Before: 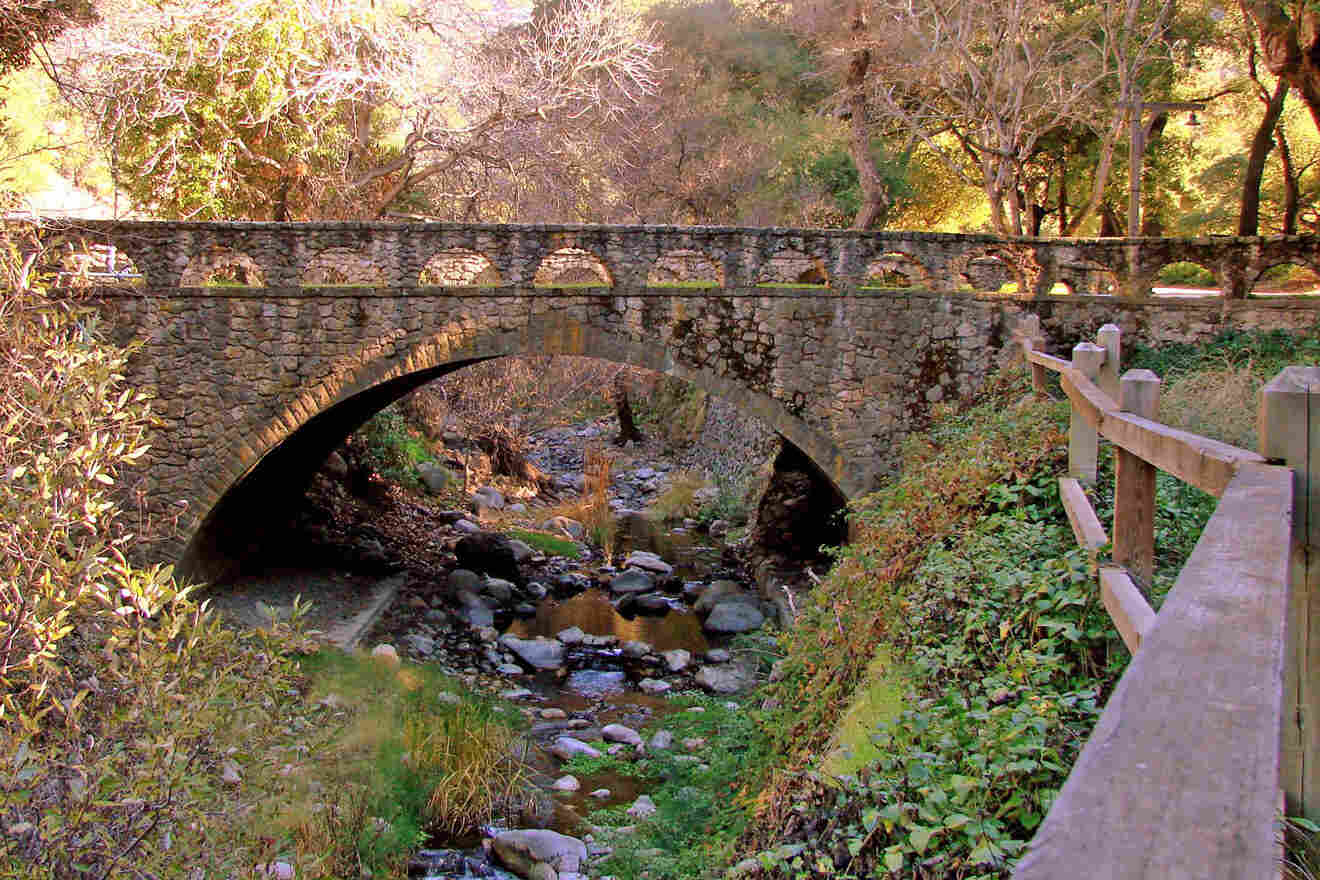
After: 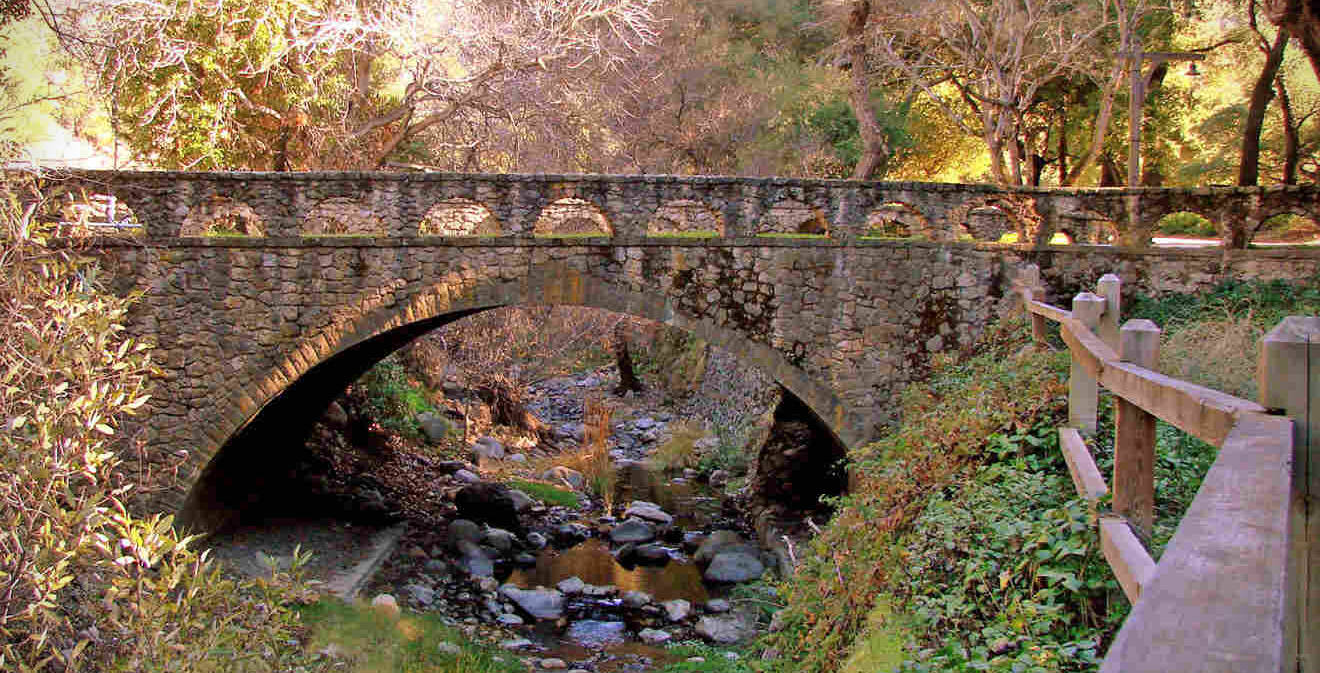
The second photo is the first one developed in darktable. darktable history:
crop: top 5.723%, bottom 17.705%
vignetting: fall-off start 91.44%, brightness -0.865
